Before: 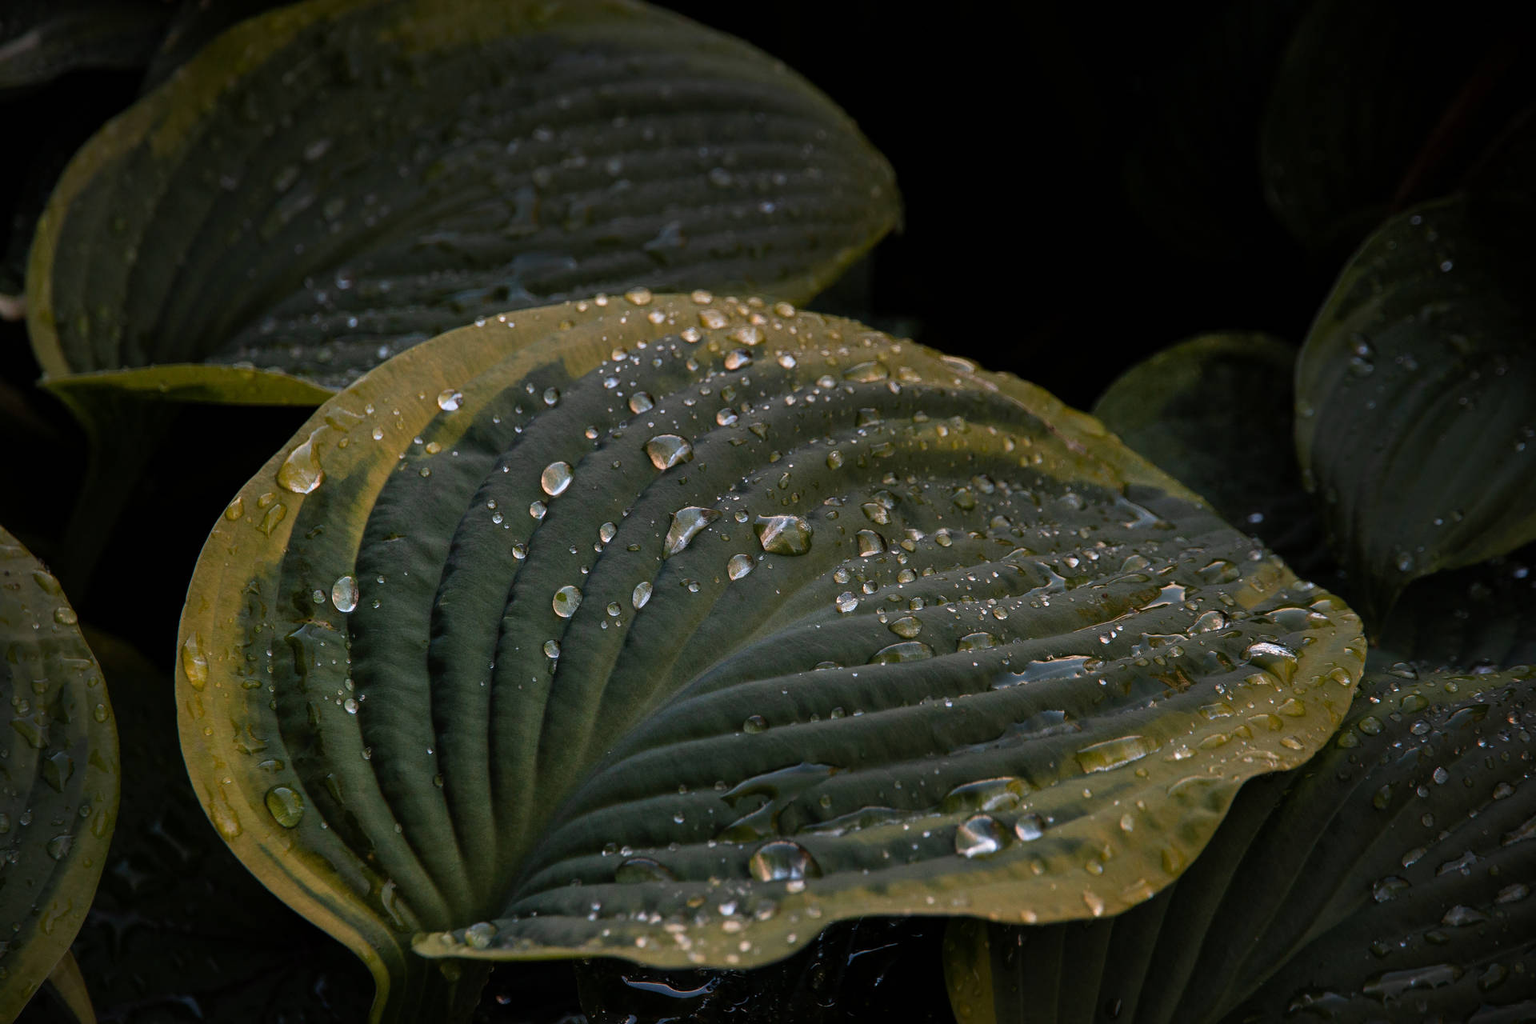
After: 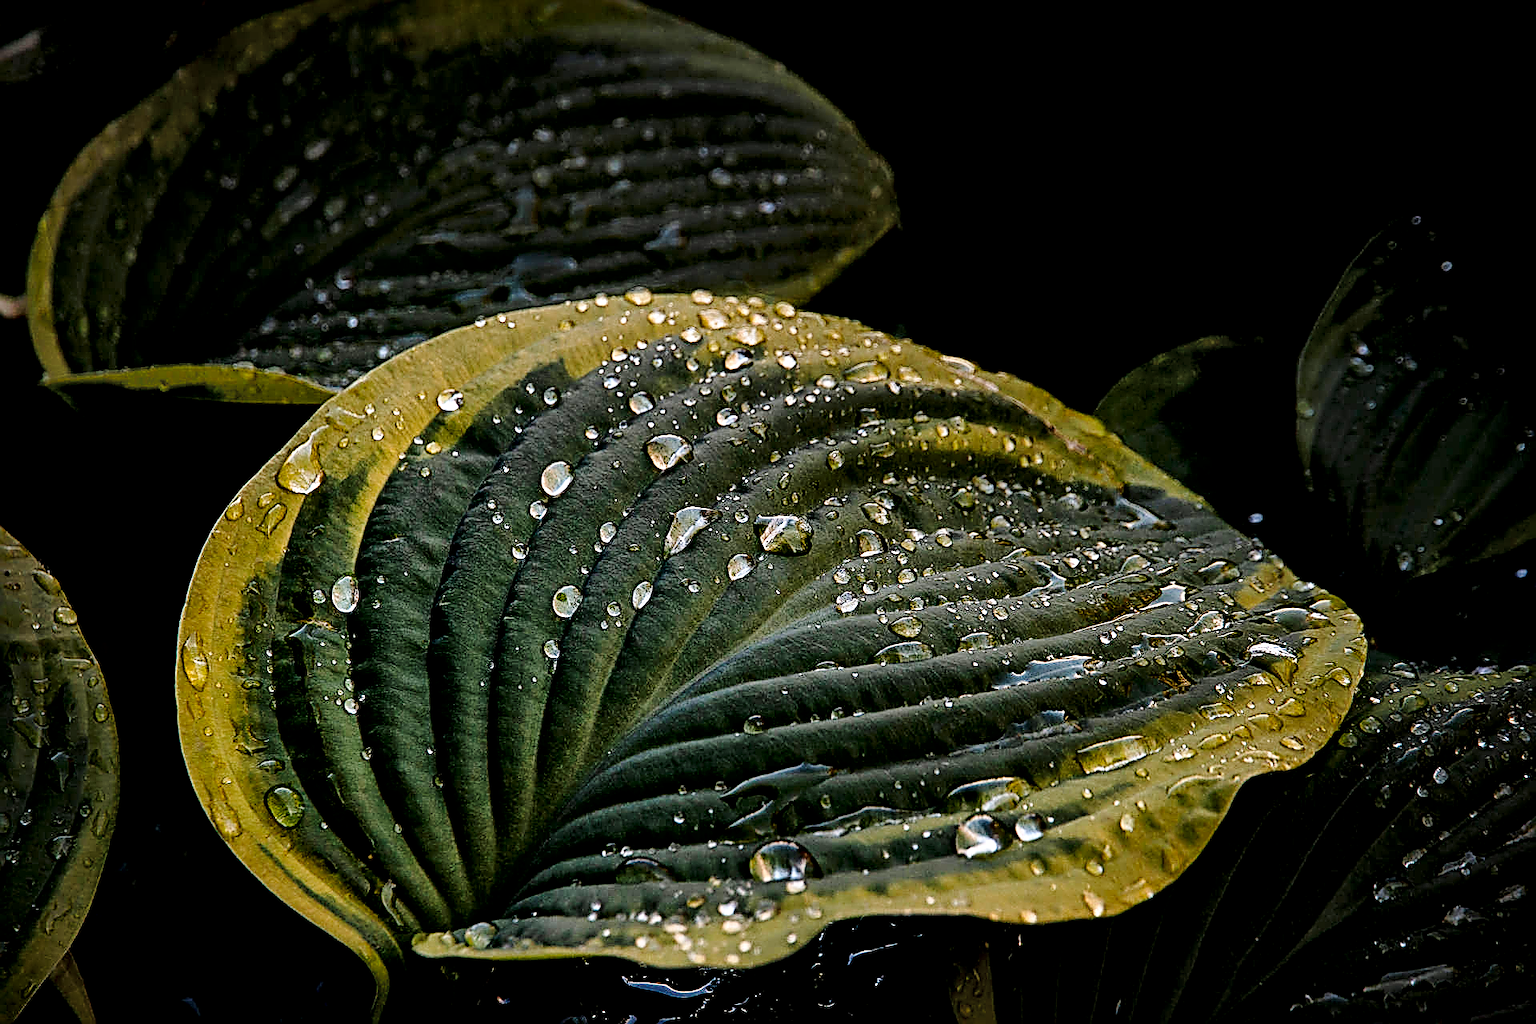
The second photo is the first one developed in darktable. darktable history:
base curve: curves: ch0 [(0, 0) (0.028, 0.03) (0.121, 0.232) (0.46, 0.748) (0.859, 0.968) (1, 1)], preserve colors none
exposure: black level correction 0.01, exposure 0.014 EV, compensate highlight preservation false
local contrast: mode bilateral grid, contrast 20, coarseness 50, detail 179%, midtone range 0.2
sharpen: amount 2
